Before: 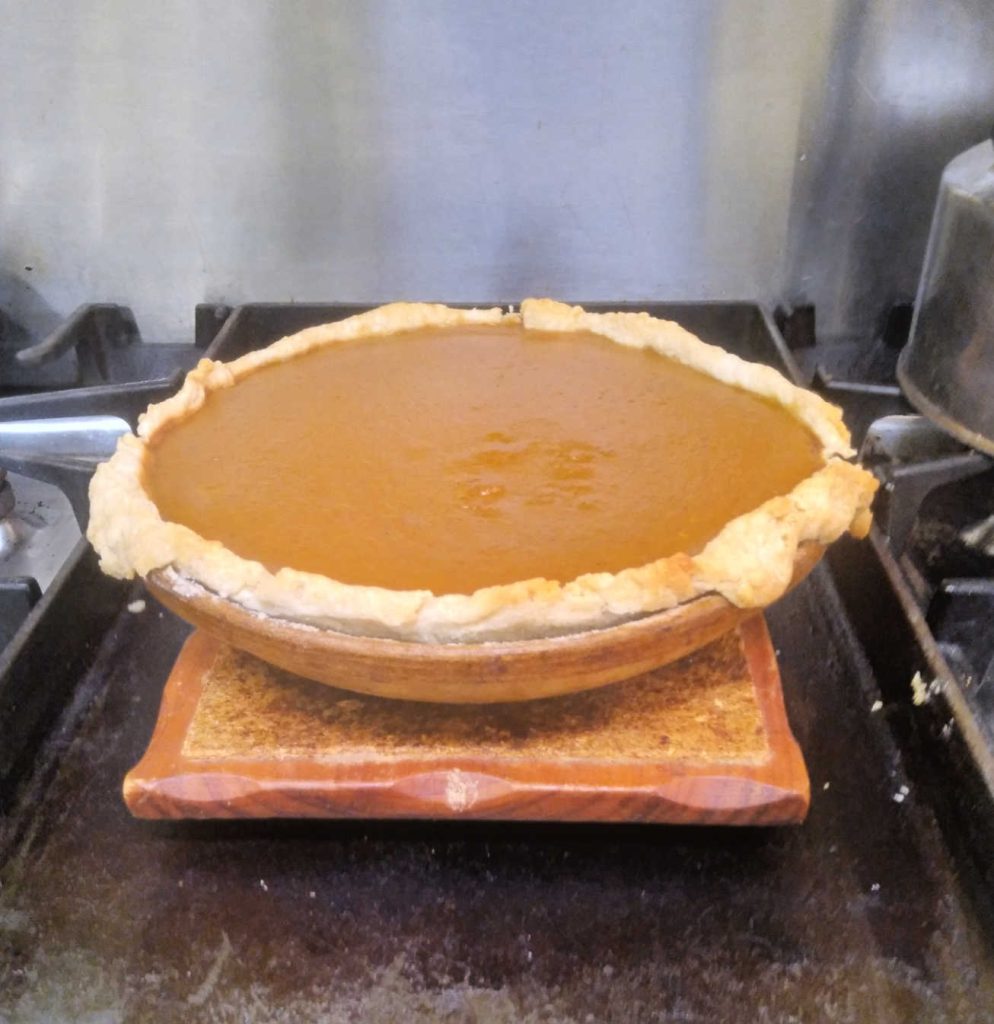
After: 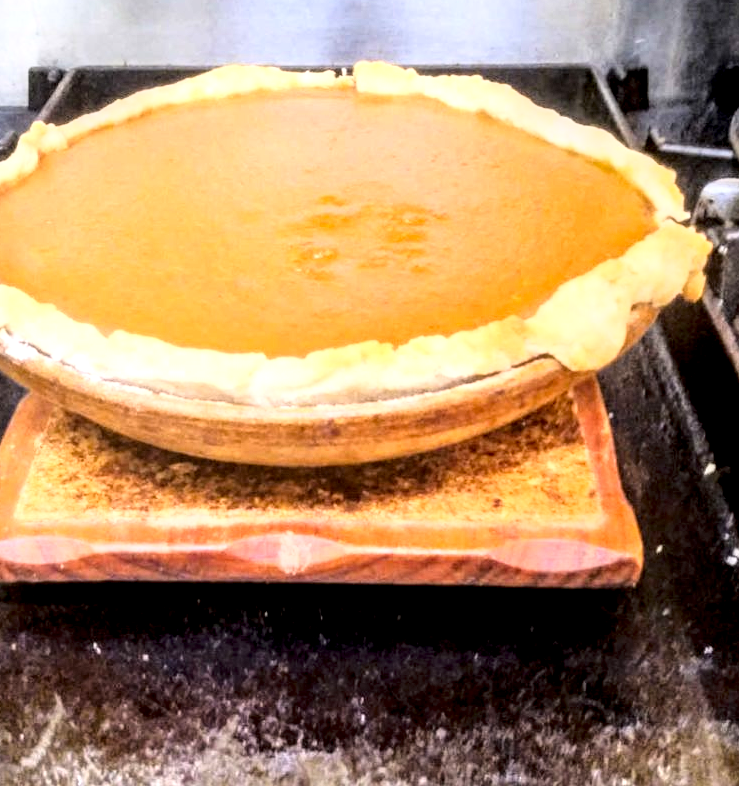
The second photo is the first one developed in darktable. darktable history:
crop: left 16.88%, top 23.231%, right 8.749%
exposure: black level correction 0.009, exposure 0.015 EV, compensate highlight preservation false
local contrast: highlights 9%, shadows 39%, detail 183%, midtone range 0.474
base curve: curves: ch0 [(0, 0) (0.026, 0.03) (0.109, 0.232) (0.351, 0.748) (0.669, 0.968) (1, 1)]
